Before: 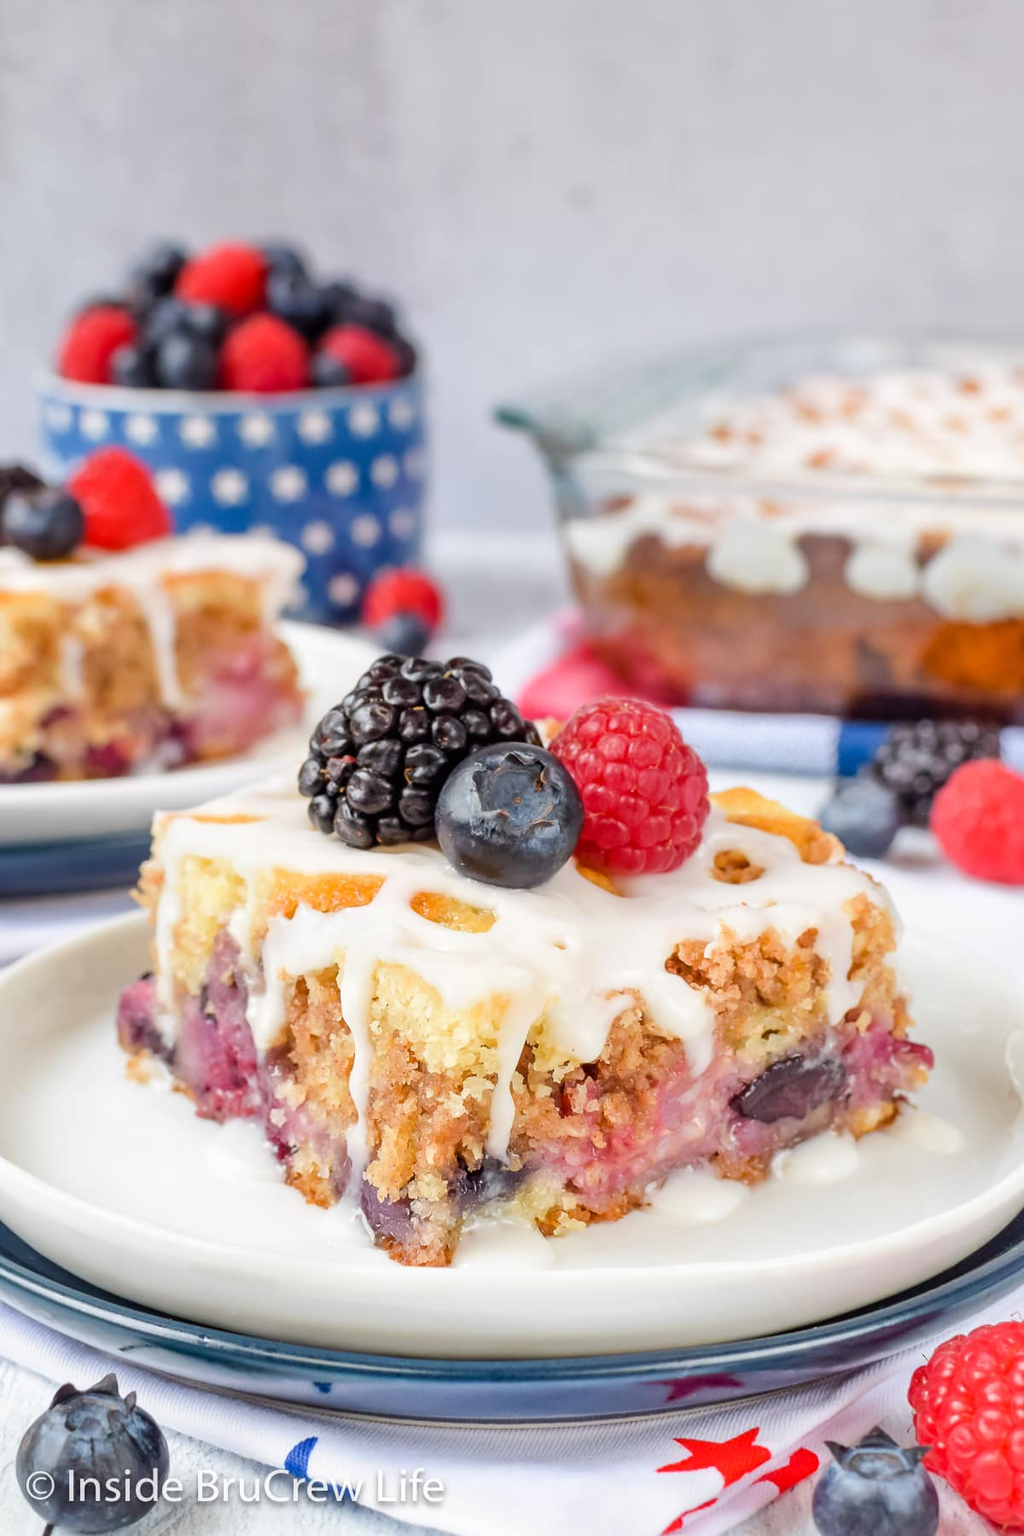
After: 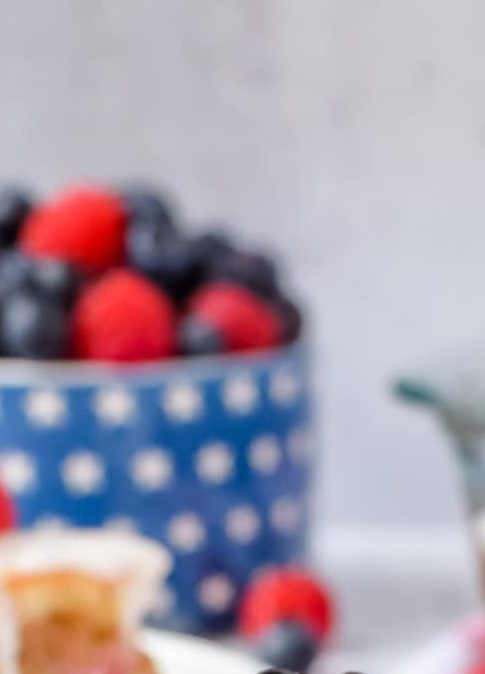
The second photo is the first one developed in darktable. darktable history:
crop: left 15.572%, top 5.454%, right 43.987%, bottom 57.055%
